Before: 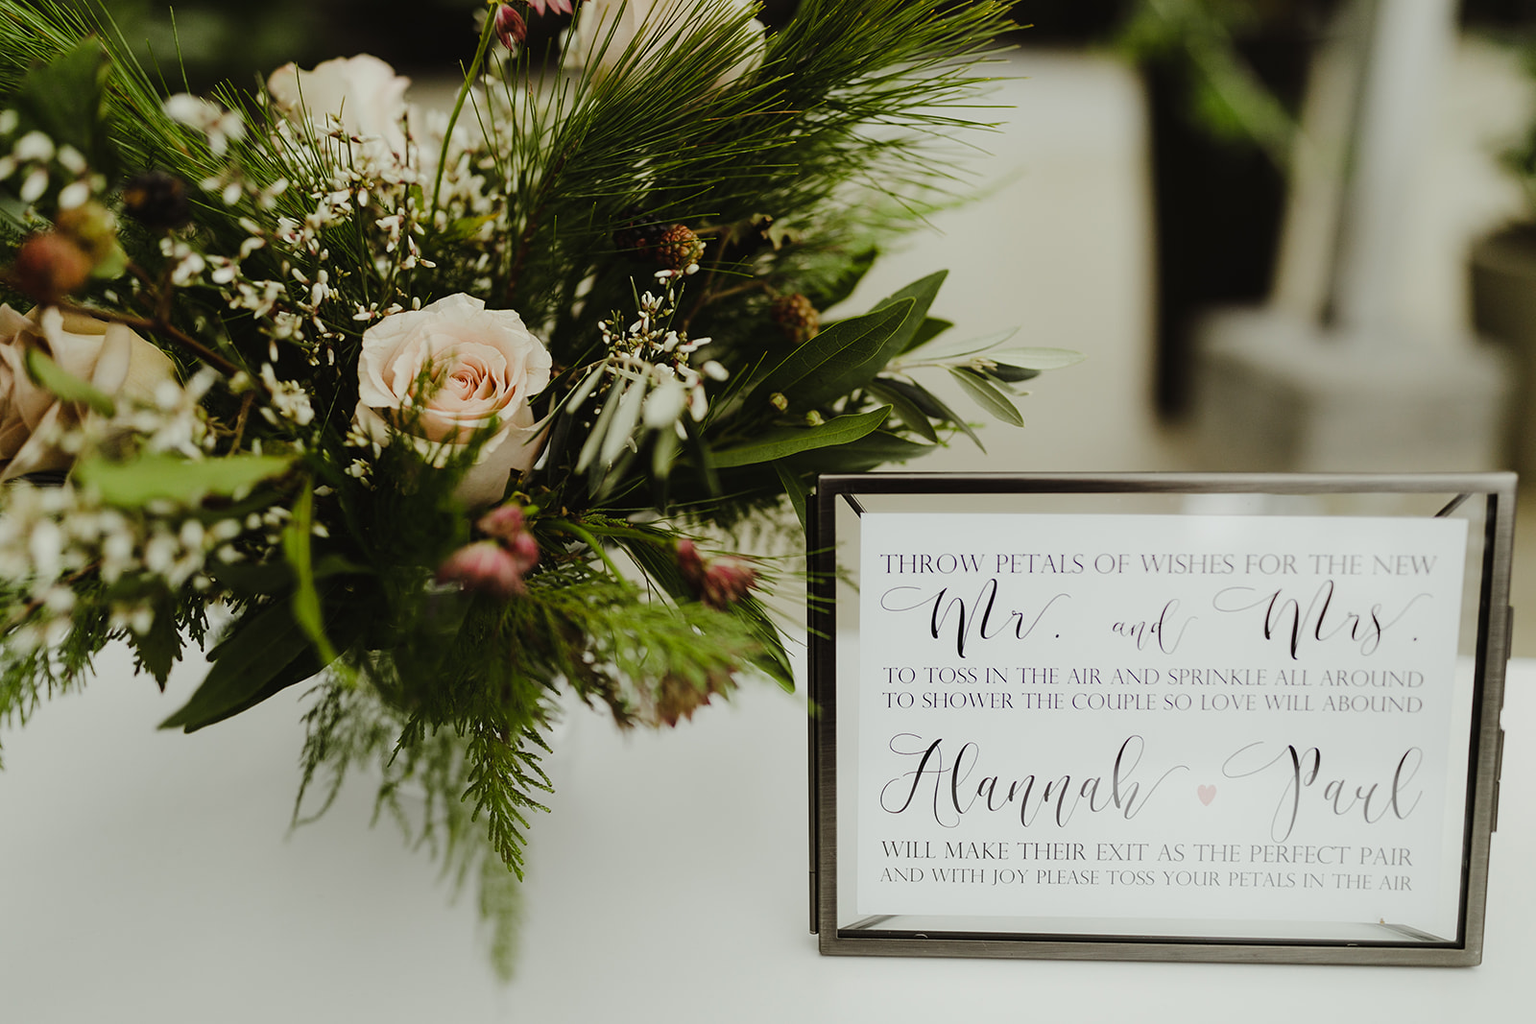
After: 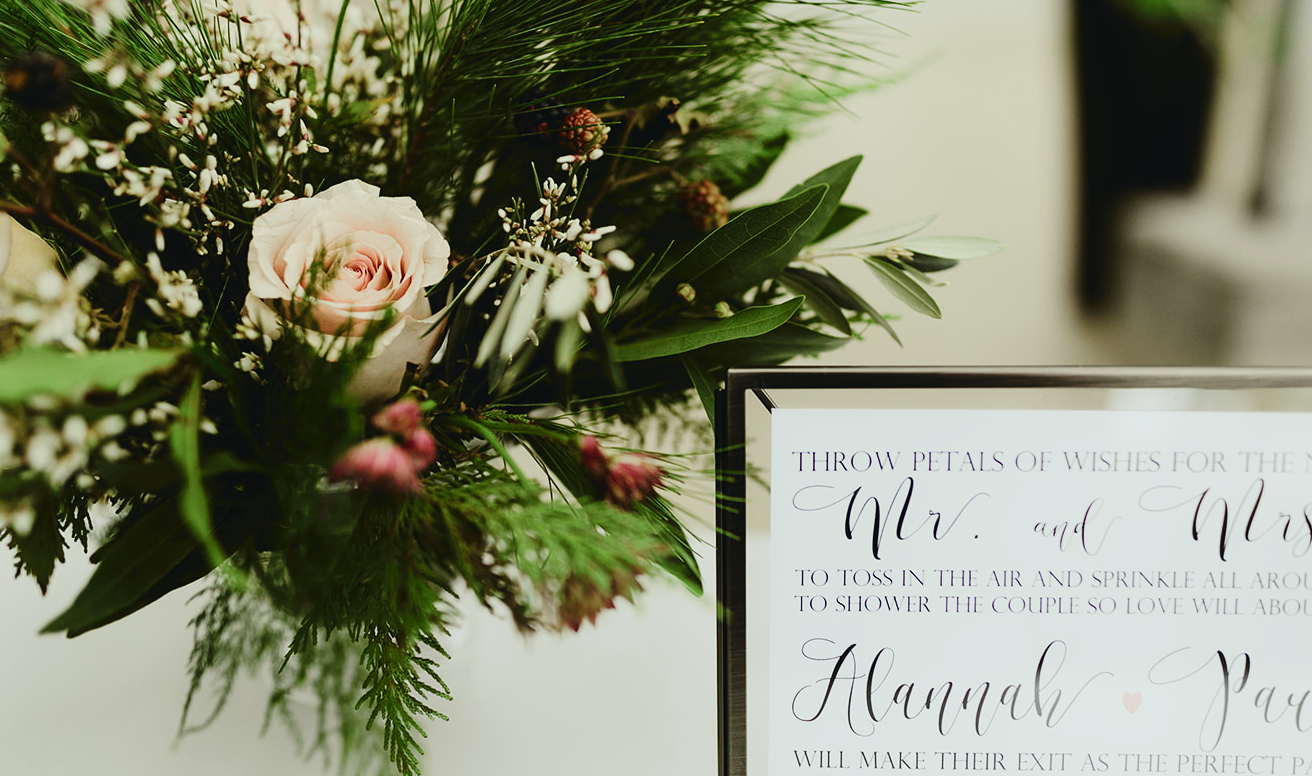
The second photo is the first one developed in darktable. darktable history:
tone curve: curves: ch0 [(0, 0.013) (0.104, 0.103) (0.258, 0.267) (0.448, 0.487) (0.709, 0.794) (0.886, 0.922) (0.994, 0.971)]; ch1 [(0, 0) (0.335, 0.298) (0.446, 0.413) (0.488, 0.484) (0.515, 0.508) (0.566, 0.593) (0.635, 0.661) (1, 1)]; ch2 [(0, 0) (0.314, 0.301) (0.437, 0.403) (0.502, 0.494) (0.528, 0.54) (0.557, 0.559) (0.612, 0.62) (0.715, 0.691) (1, 1)], color space Lab, independent channels, preserve colors none
crop: left 7.856%, top 11.836%, right 10.12%, bottom 15.387%
